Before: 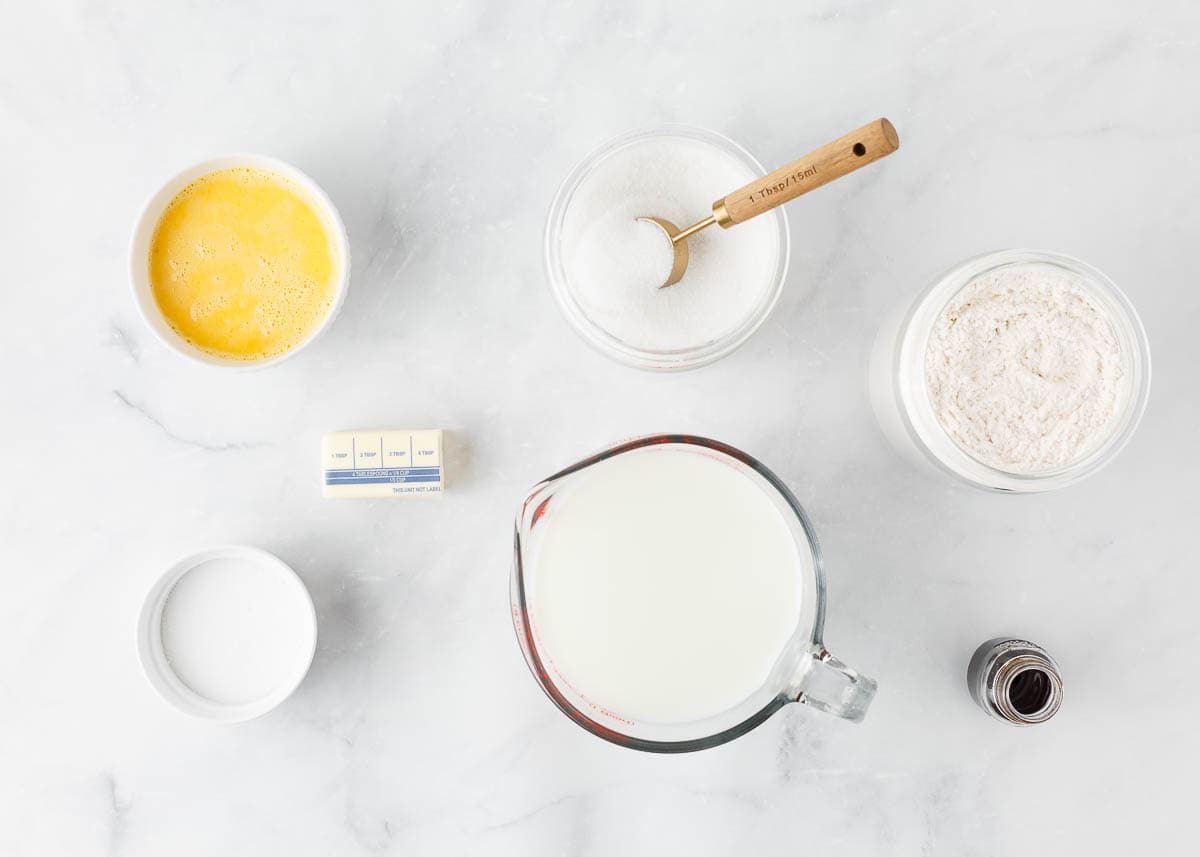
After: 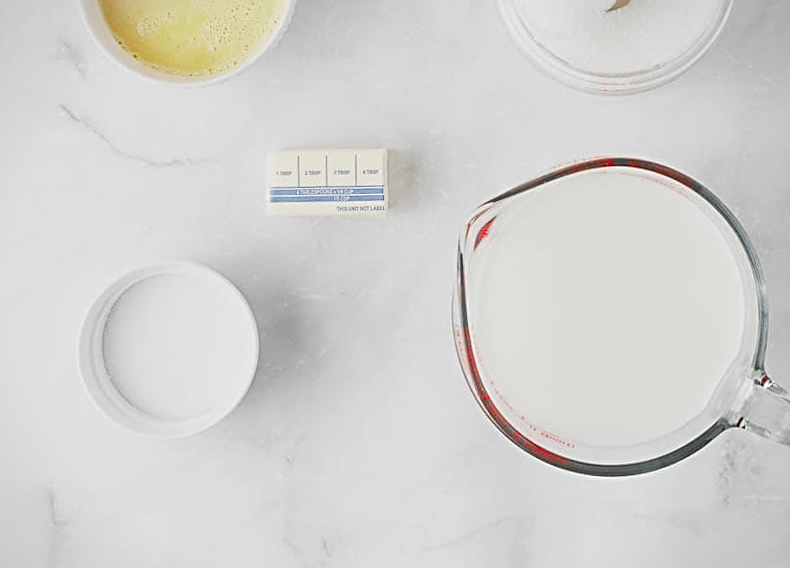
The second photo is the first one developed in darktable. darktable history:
contrast equalizer: y [[0.5 ×6], [0.5 ×6], [0.5, 0.5, 0.501, 0.545, 0.707, 0.863], [0 ×6], [0 ×6]], mix 0.579
color balance rgb: shadows lift › chroma 0.961%, shadows lift › hue 115.27°, perceptual saturation grading › global saturation 0.197%, perceptual saturation grading › highlights -18.114%, perceptual saturation grading › mid-tones 32.781%, perceptual saturation grading › shadows 50.451%, contrast -10.515%
crop and rotate: angle -0.96°, left 3.598%, top 32.114%, right 28.95%
sharpen: radius 2.625, amount 0.684
color zones: curves: ch0 [(0, 0.466) (0.128, 0.466) (0.25, 0.5) (0.375, 0.456) (0.5, 0.5) (0.625, 0.5) (0.737, 0.652) (0.875, 0.5)]; ch1 [(0, 0.603) (0.125, 0.618) (0.261, 0.348) (0.372, 0.353) (0.497, 0.363) (0.611, 0.45) (0.731, 0.427) (0.875, 0.518) (0.998, 0.652)]; ch2 [(0, 0.559) (0.125, 0.451) (0.253, 0.564) (0.37, 0.578) (0.5, 0.466) (0.625, 0.471) (0.731, 0.471) (0.88, 0.485)]
exposure: black level correction -0.022, exposure -0.038 EV, compensate highlight preservation false
vignetting: fall-off start 97.15%, brightness -0.274, width/height ratio 1.186
